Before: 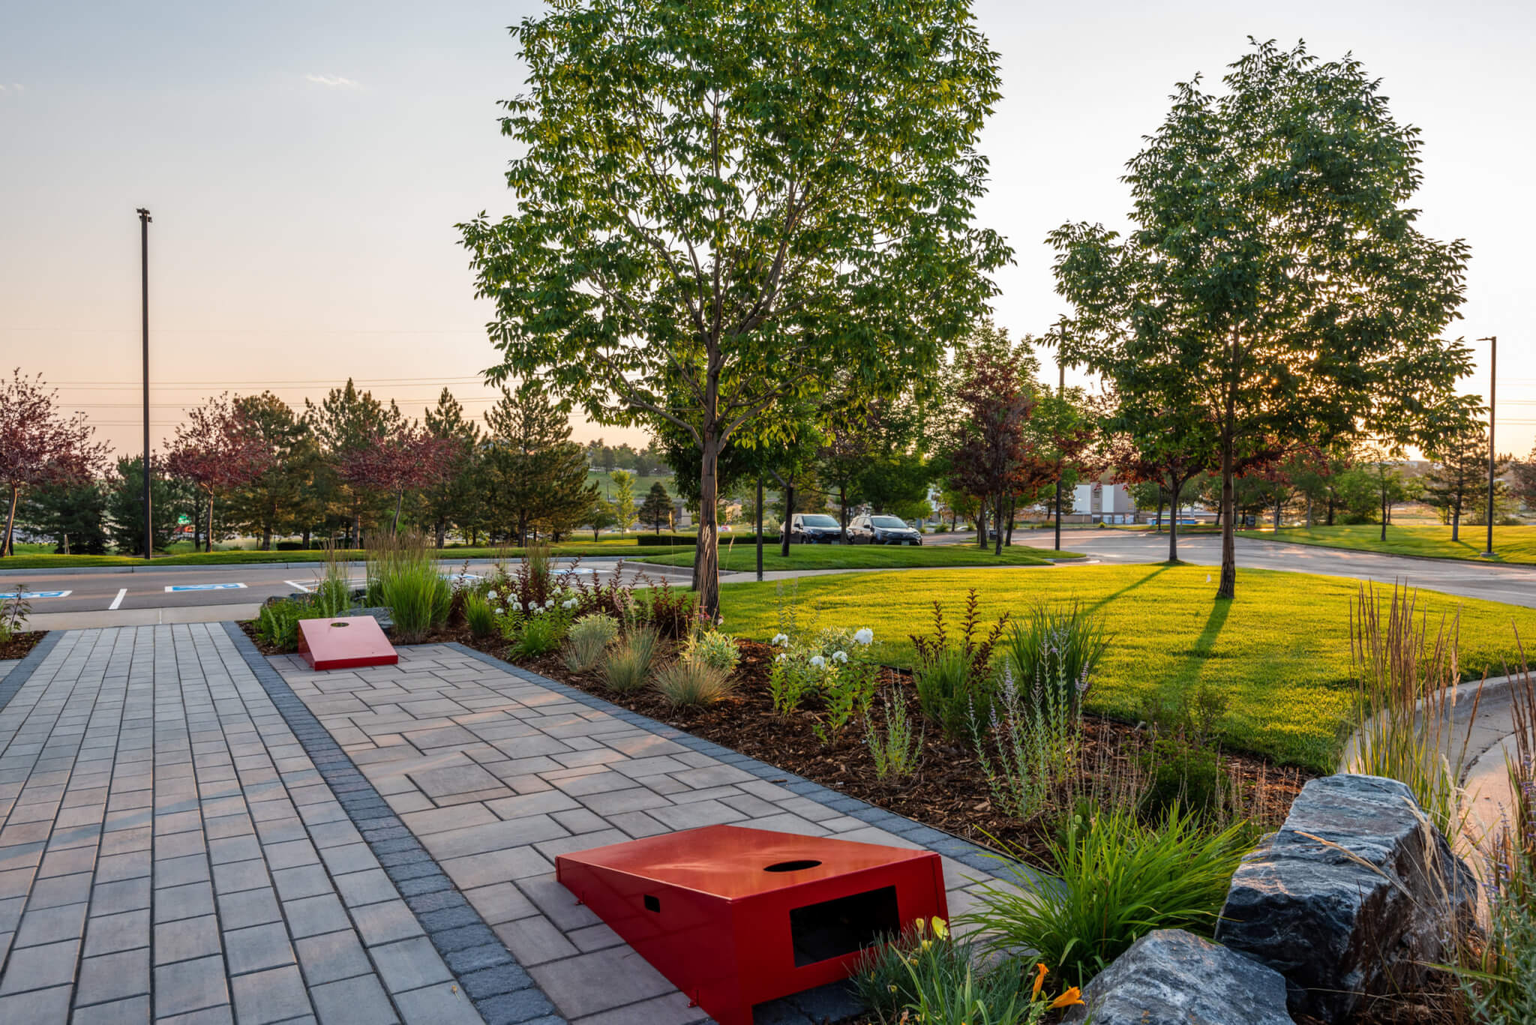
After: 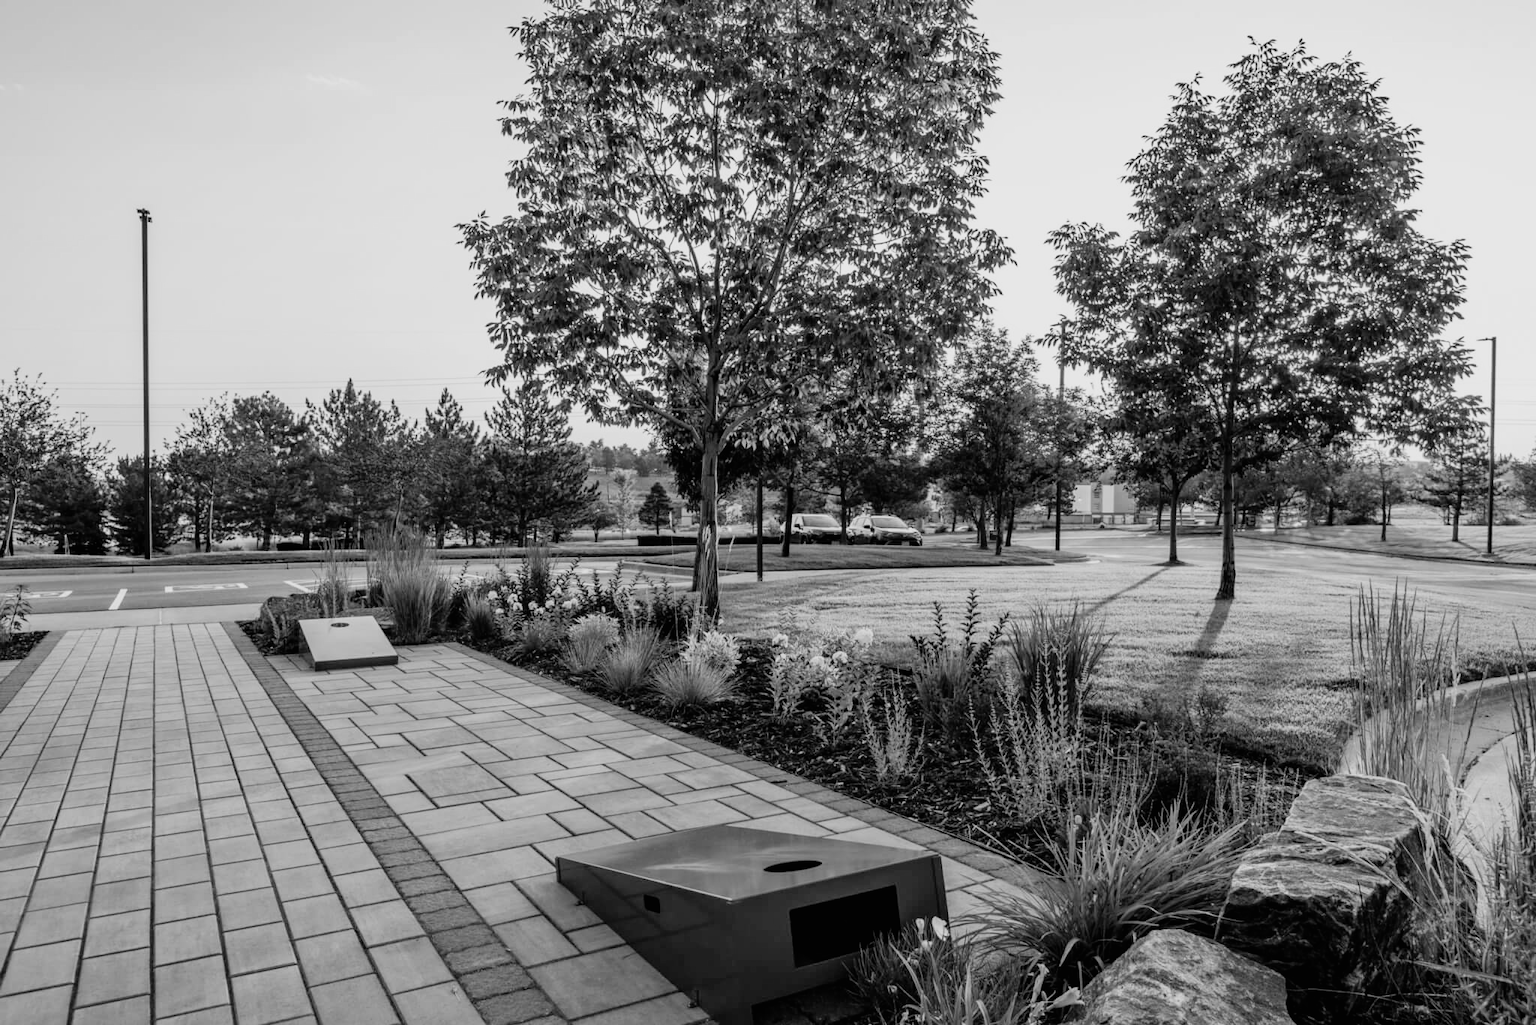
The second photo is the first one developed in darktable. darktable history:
color balance rgb: linear chroma grading › global chroma 9%, perceptual saturation grading › global saturation 36%, perceptual saturation grading › shadows 35%, perceptual brilliance grading › global brilliance 15%, perceptual brilliance grading › shadows -35%, global vibrance 15%
contrast brightness saturation: brightness 0.13
filmic rgb: black relative exposure -7.32 EV, white relative exposure 5.09 EV, hardness 3.2
monochrome: on, module defaults
tone equalizer: on, module defaults
